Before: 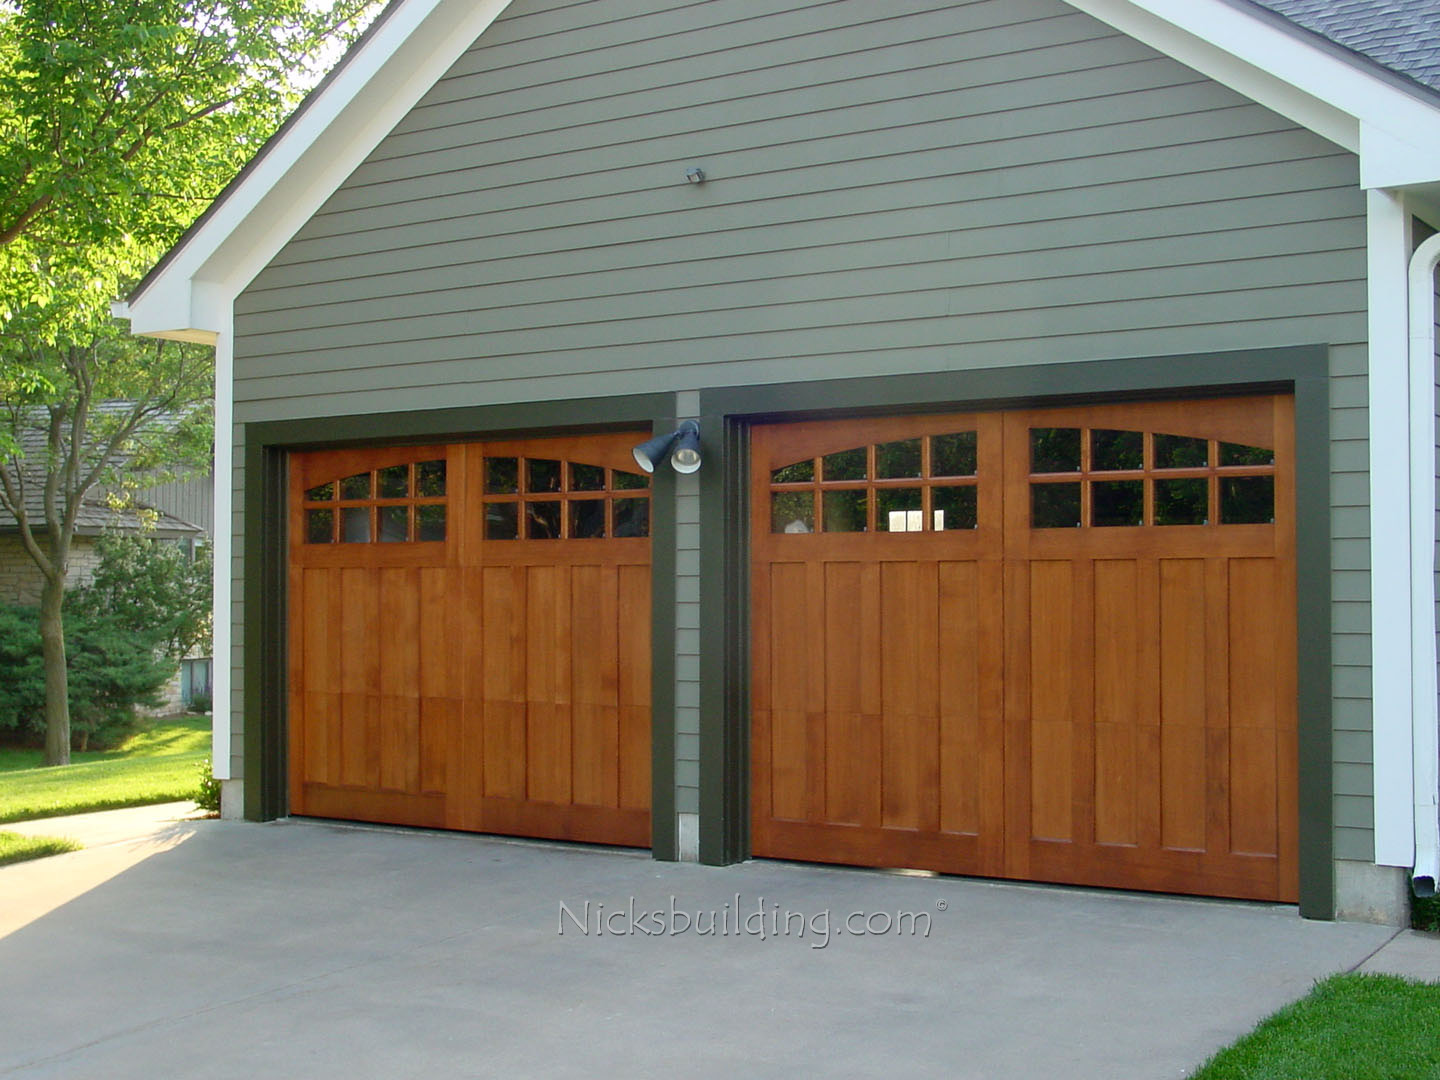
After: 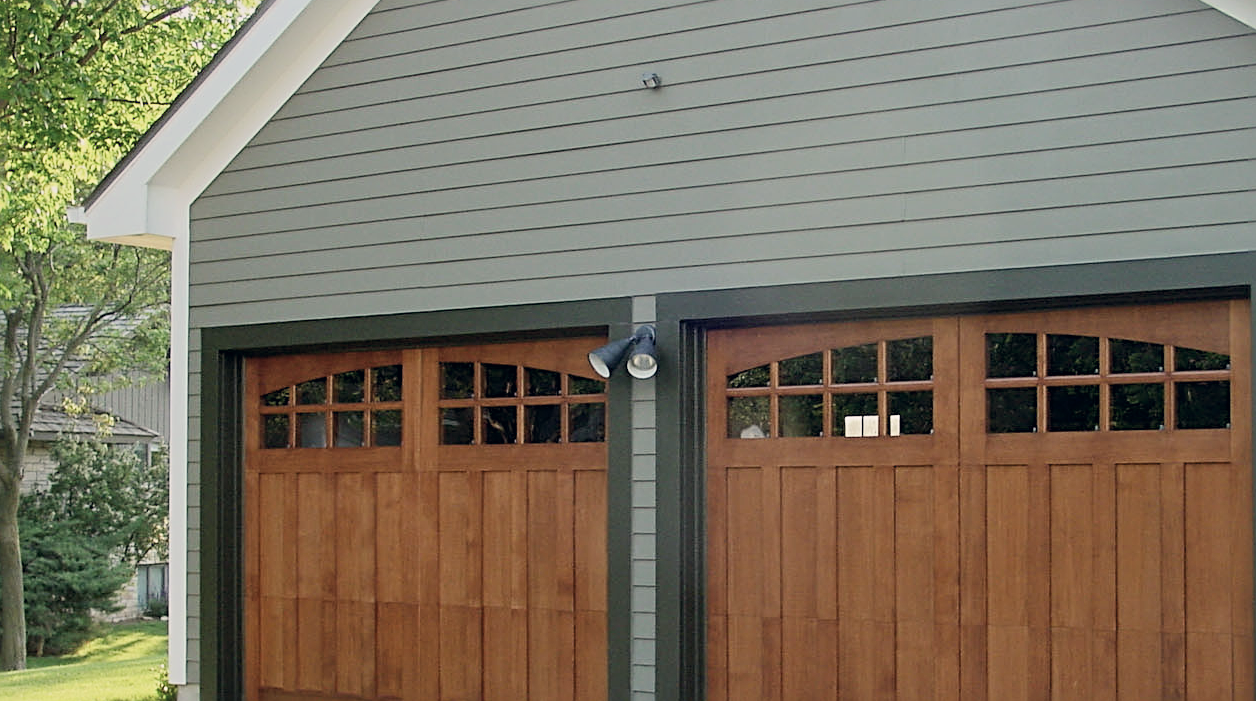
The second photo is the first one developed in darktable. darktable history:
tone equalizer: -8 EV -0.721 EV, -7 EV -0.69 EV, -6 EV -0.57 EV, -5 EV -0.392 EV, -3 EV 0.382 EV, -2 EV 0.6 EV, -1 EV 0.691 EV, +0 EV 0.732 EV, edges refinement/feathering 500, mask exposure compensation -1.57 EV, preserve details no
crop: left 3.095%, top 8.838%, right 9.629%, bottom 26.227%
color correction: highlights a* 2.92, highlights b* 5, shadows a* -1.63, shadows b* -4.83, saturation 0.78
filmic rgb: middle gray luminance 4.1%, black relative exposure -13.08 EV, white relative exposure 5.02 EV, target black luminance 0%, hardness 5.17, latitude 59.47%, contrast 0.753, highlights saturation mix 5.19%, shadows ↔ highlights balance 26.16%
sharpen: radius 3.084
levels: mode automatic
